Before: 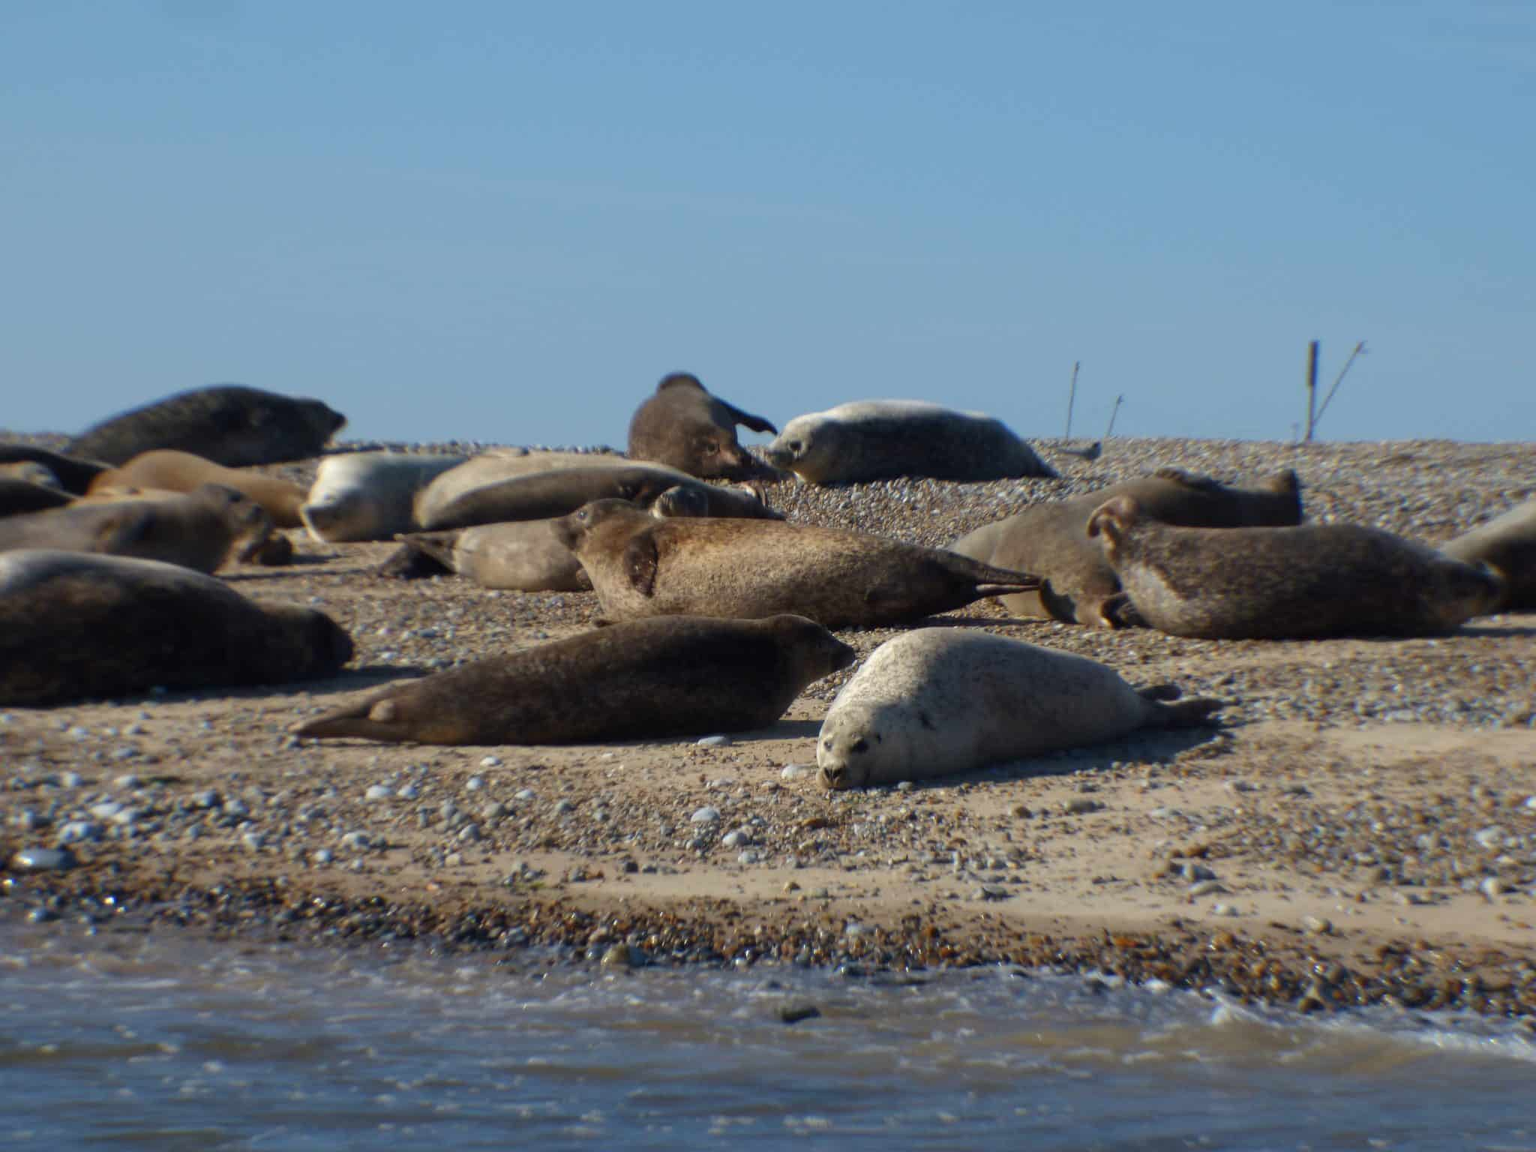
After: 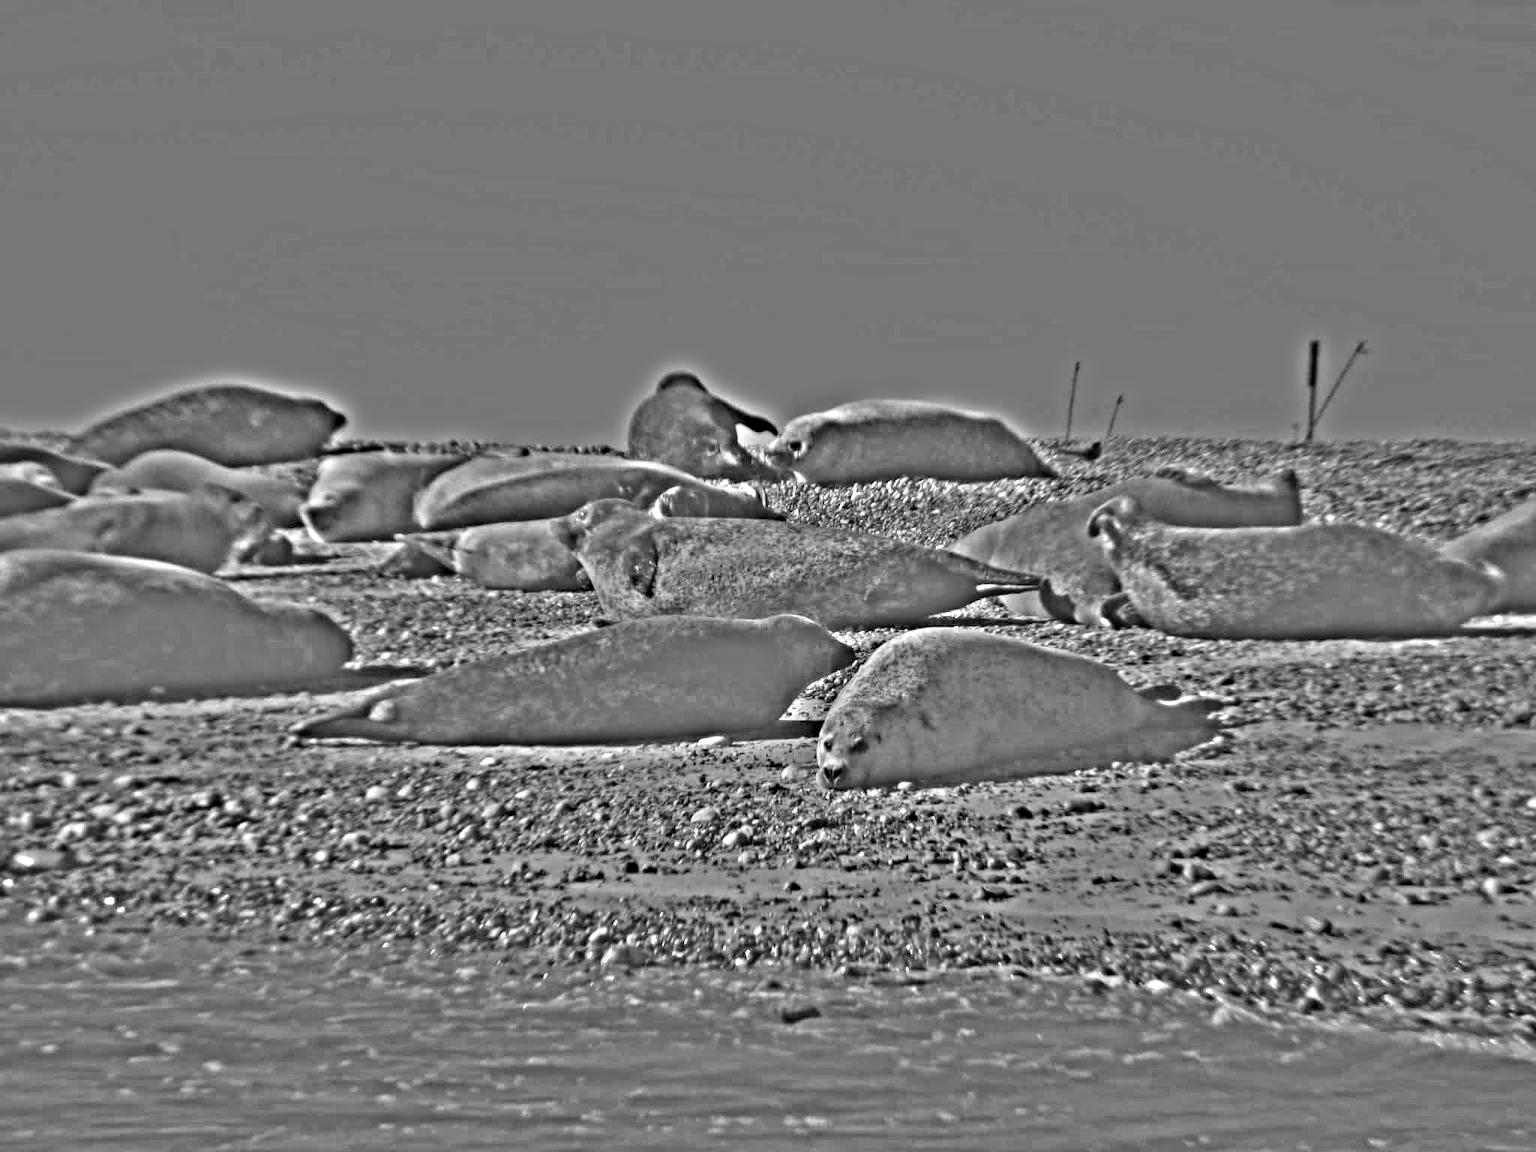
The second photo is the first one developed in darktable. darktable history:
rgb levels: preserve colors max RGB
color balance rgb: linear chroma grading › global chroma 25%, perceptual saturation grading › global saturation 50%
highpass: on, module defaults
